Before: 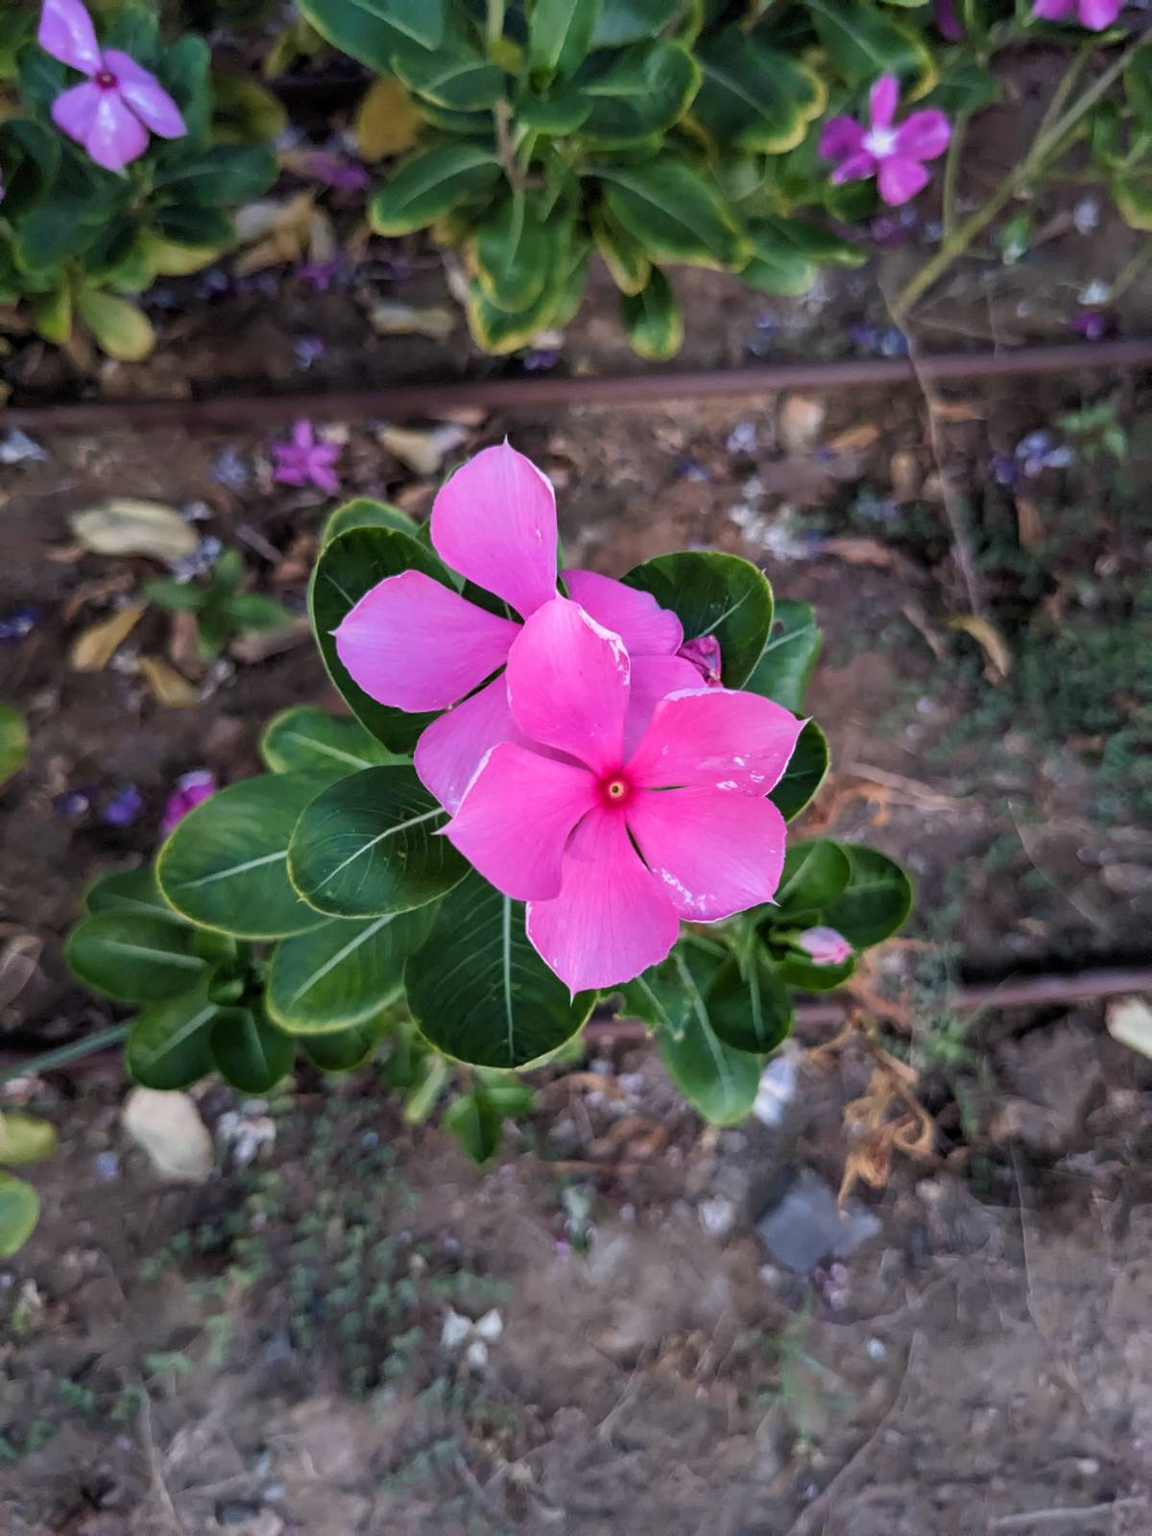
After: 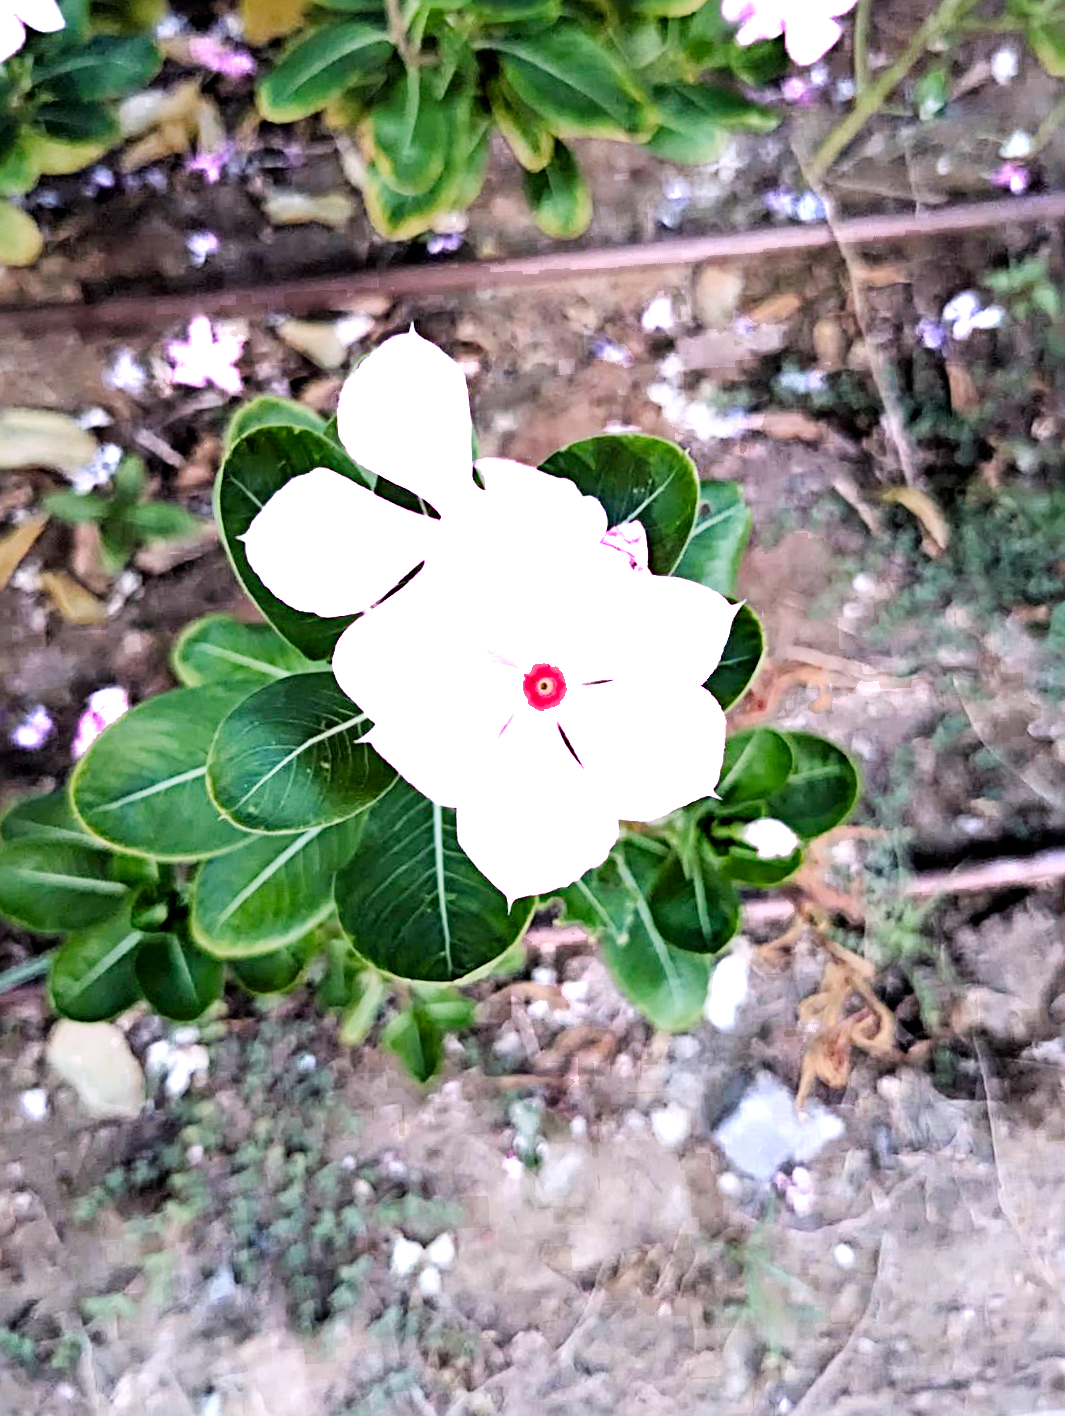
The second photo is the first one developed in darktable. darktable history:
exposure: black level correction 0.001, exposure 1.651 EV, compensate highlight preservation false
crop and rotate: angle 2.84°, left 5.464%, top 5.715%
sharpen: radius 4.863
contrast brightness saturation: contrast 0.151, brightness -0.008, saturation 0.103
filmic rgb: black relative exposure -7.37 EV, white relative exposure 5.06 EV, hardness 3.21
color zones: curves: ch0 [(0.203, 0.433) (0.607, 0.517) (0.697, 0.696) (0.705, 0.897)]
